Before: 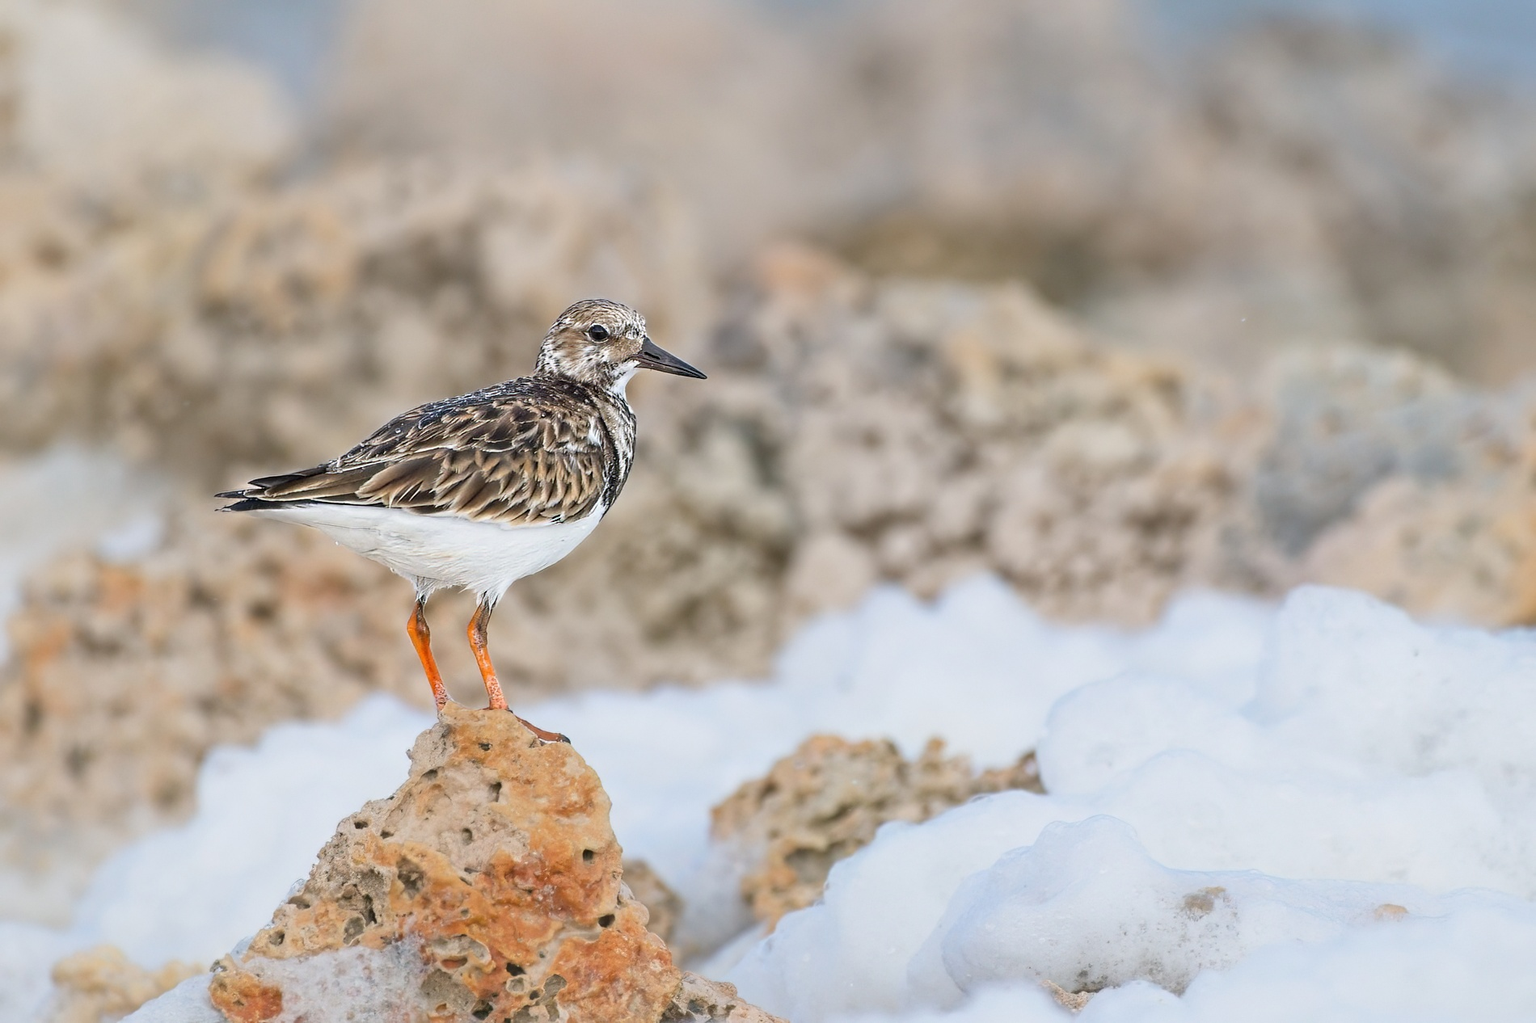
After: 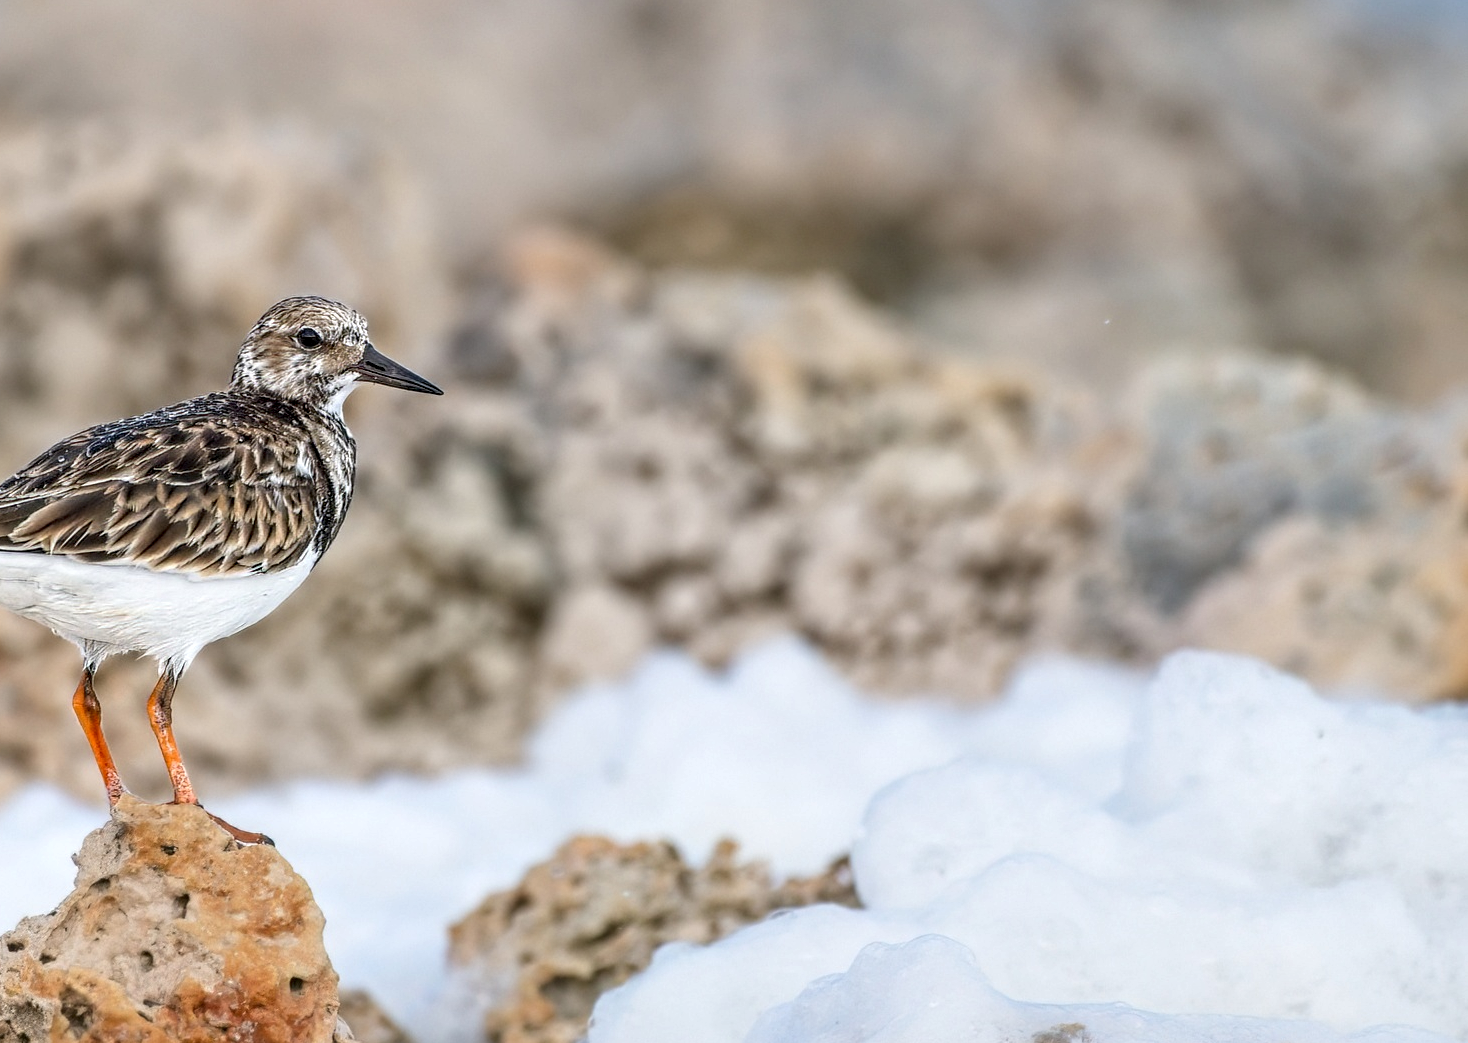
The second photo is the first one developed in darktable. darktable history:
local contrast: detail 150%
crop: left 22.687%, top 5.913%, bottom 11.663%
